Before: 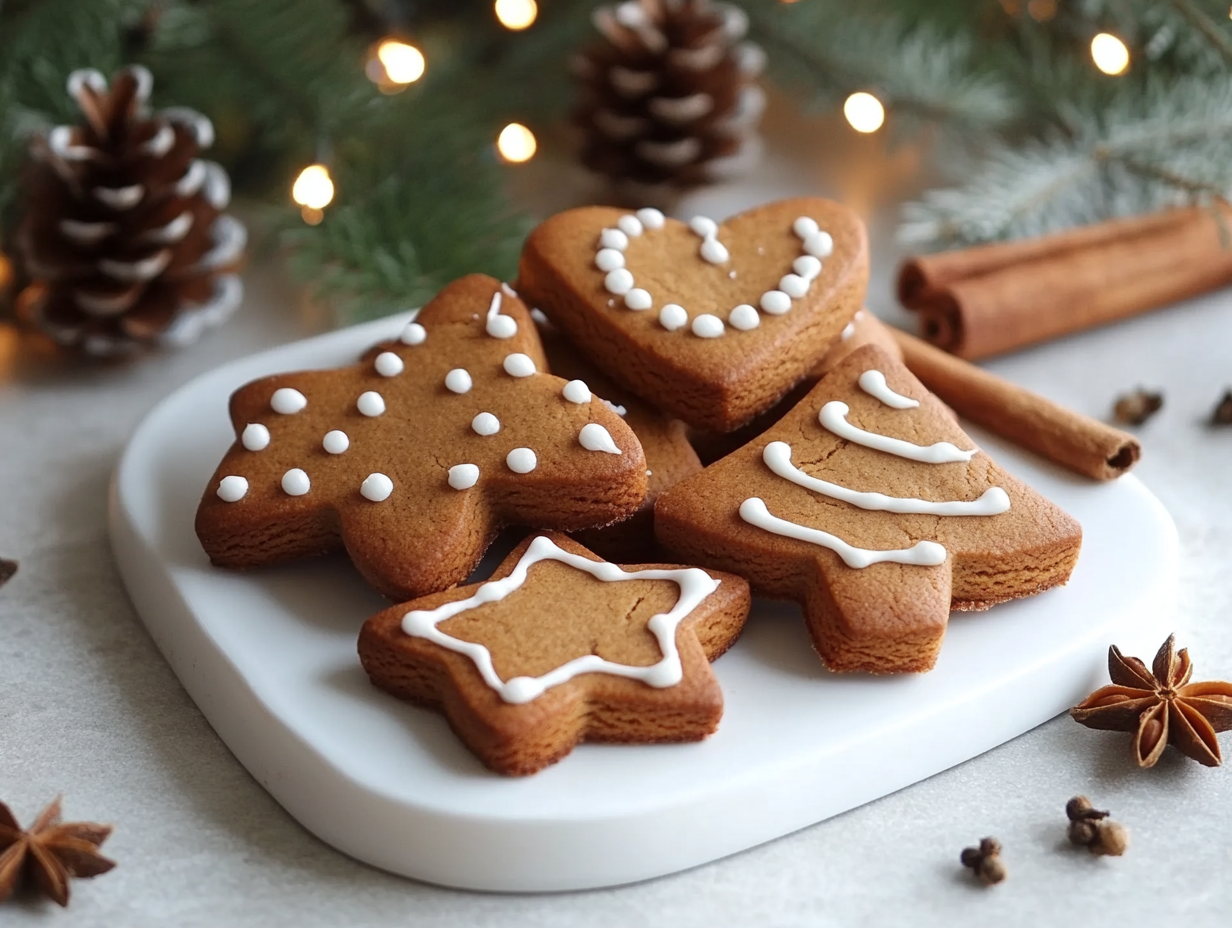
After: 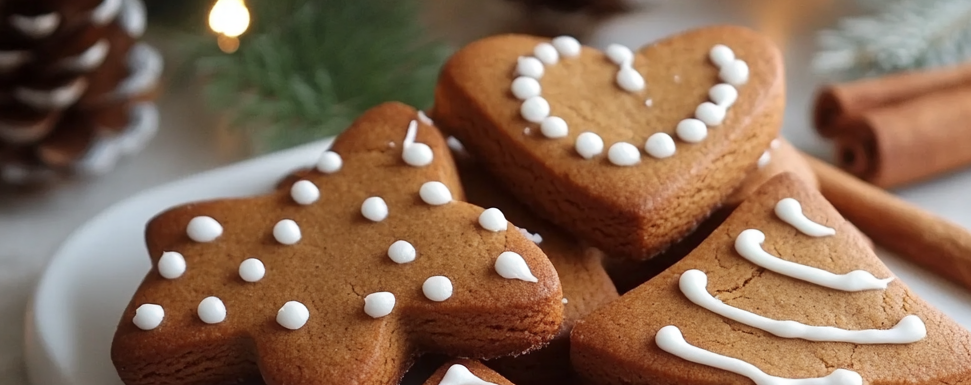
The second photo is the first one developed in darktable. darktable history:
crop: left 6.877%, top 18.591%, right 14.306%, bottom 39.911%
